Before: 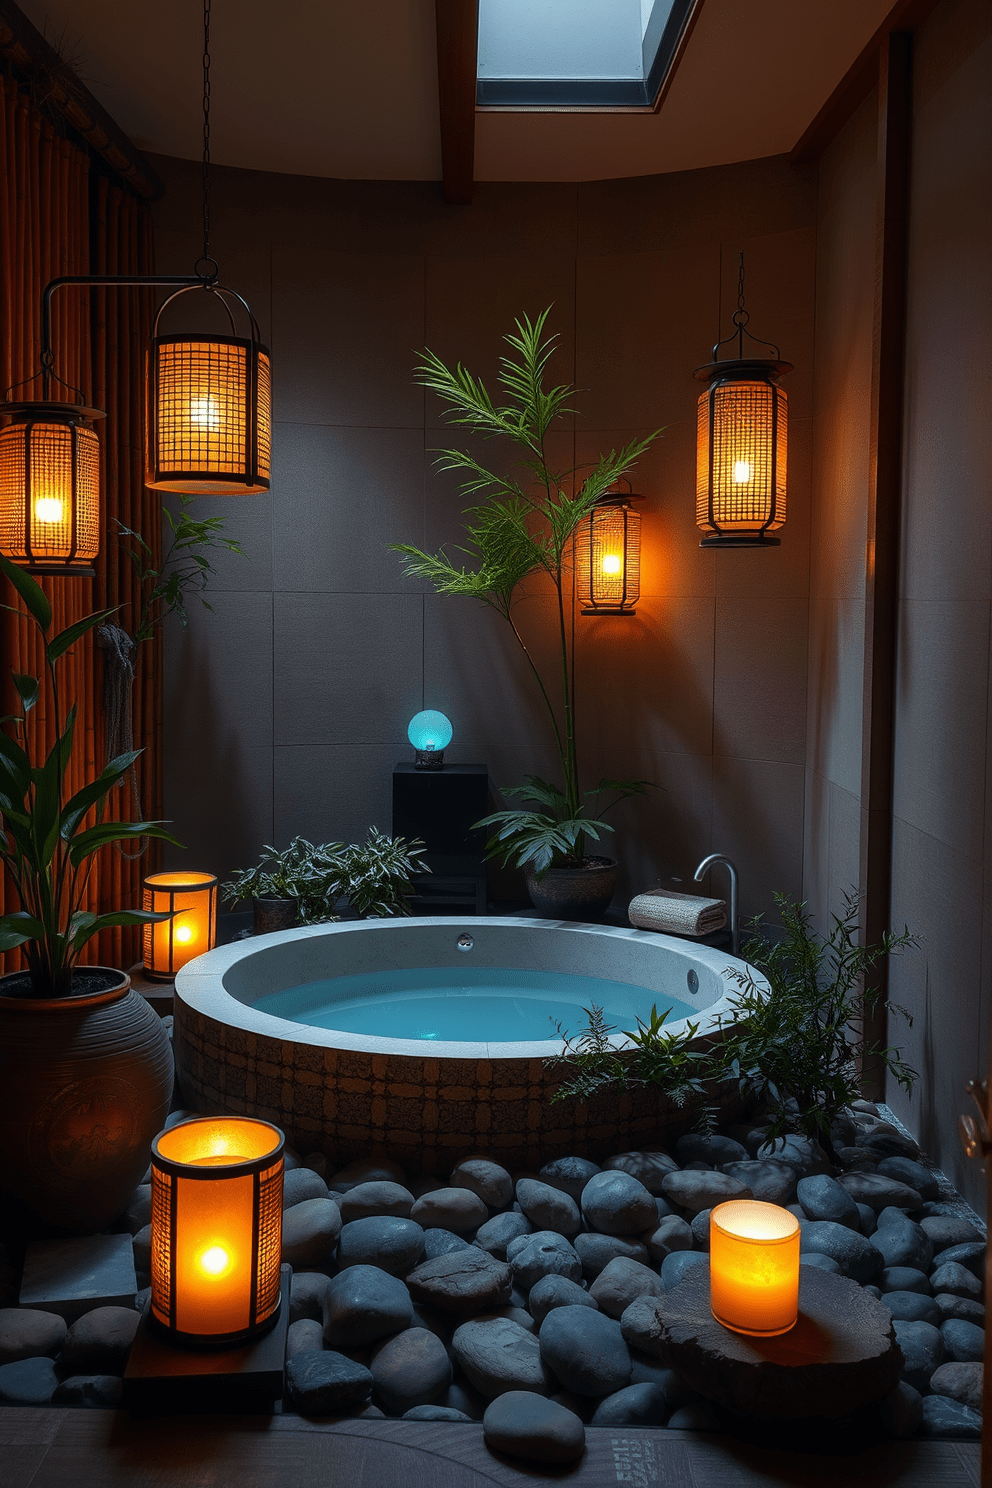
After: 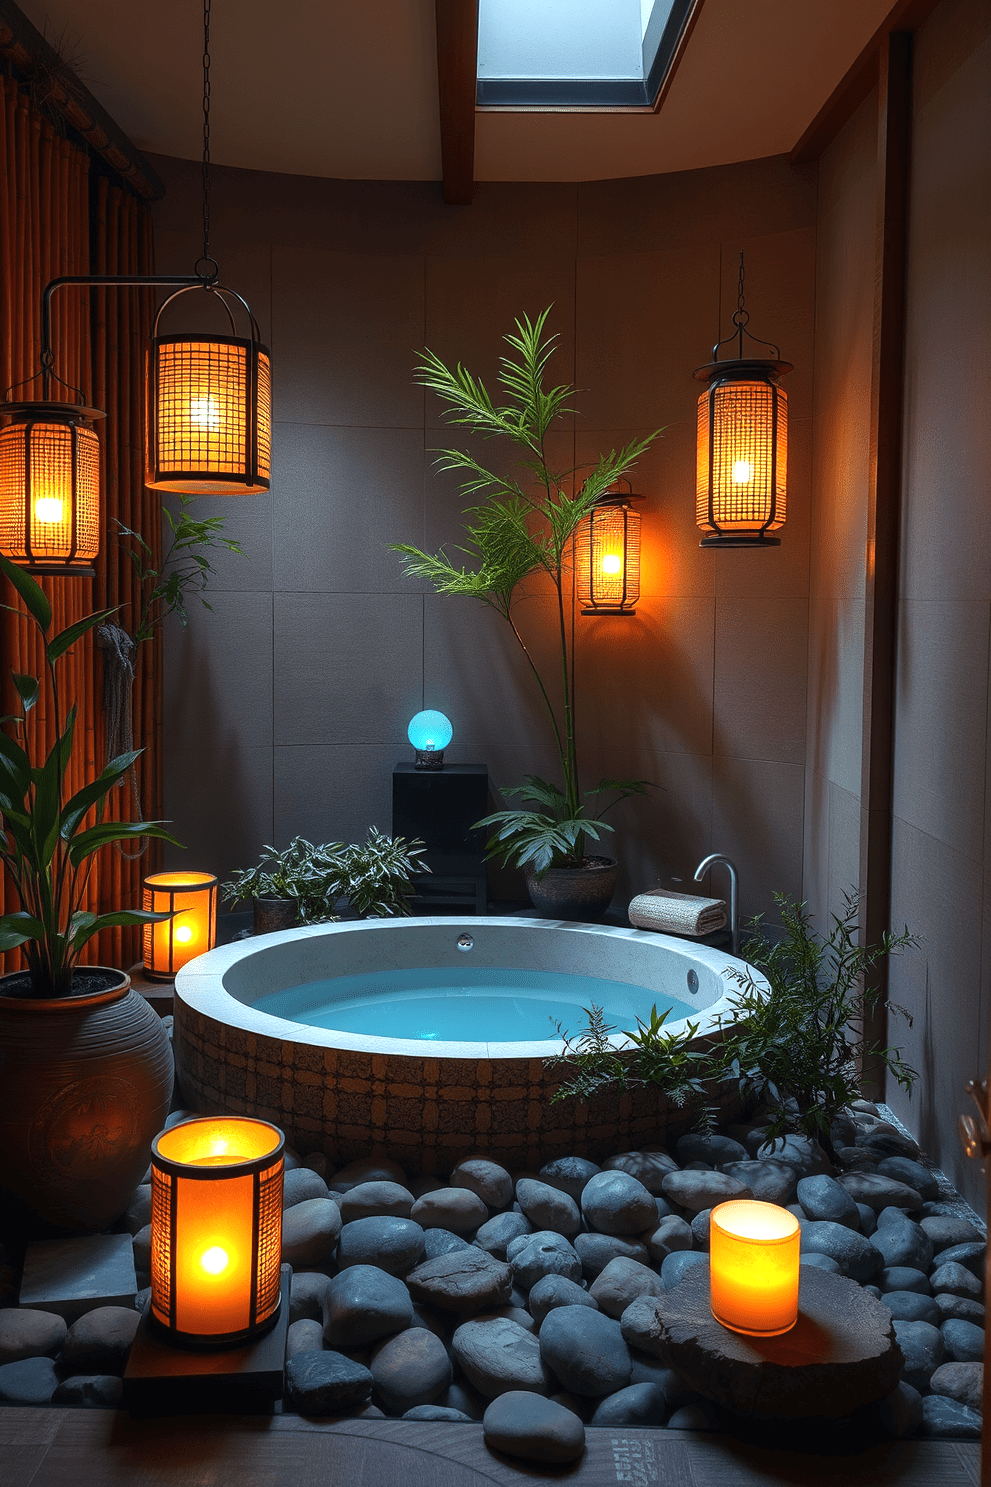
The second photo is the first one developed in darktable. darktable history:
exposure: black level correction 0, exposure 0.702 EV, compensate exposure bias true, compensate highlight preservation false
crop: left 0.016%
